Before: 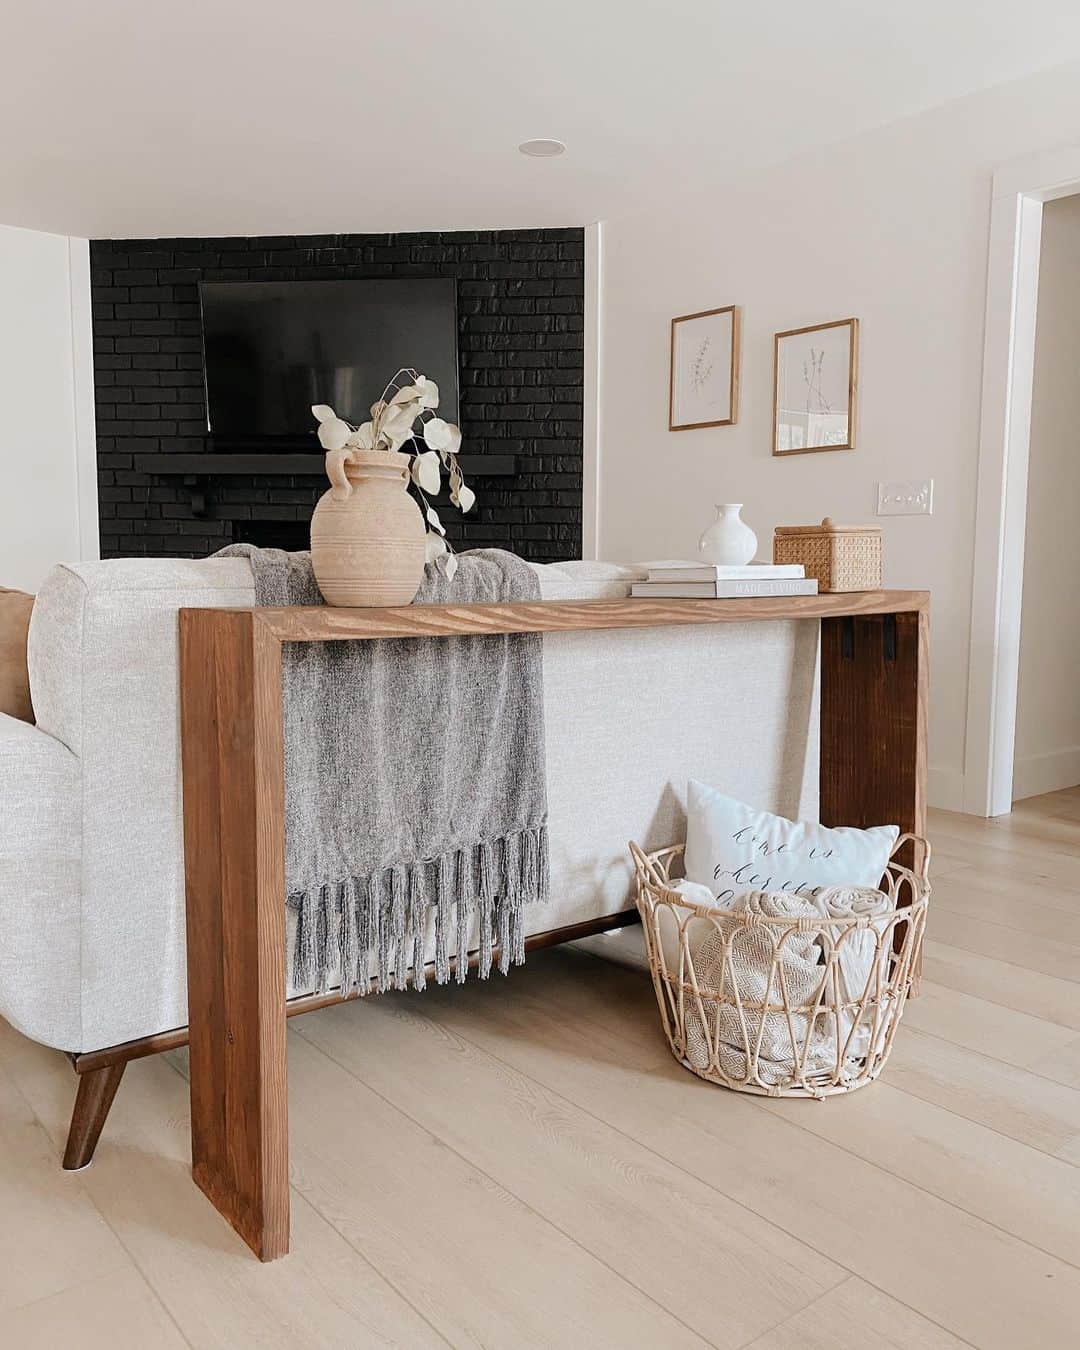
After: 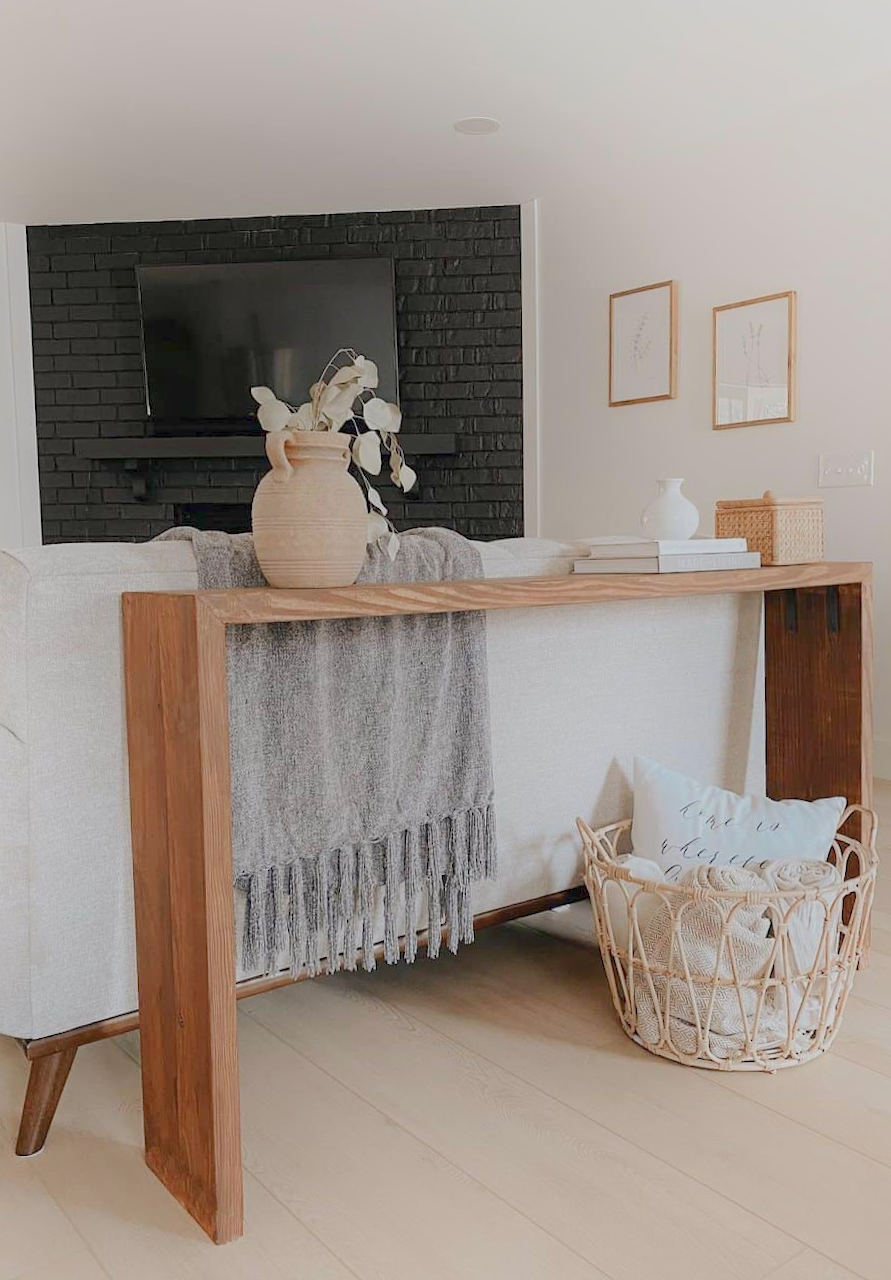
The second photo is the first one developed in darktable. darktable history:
crop and rotate: angle 1°, left 4.281%, top 0.642%, right 11.383%, bottom 2.486%
color balance rgb: contrast -30%
shadows and highlights: shadows -54.3, highlights 86.09, soften with gaussian
